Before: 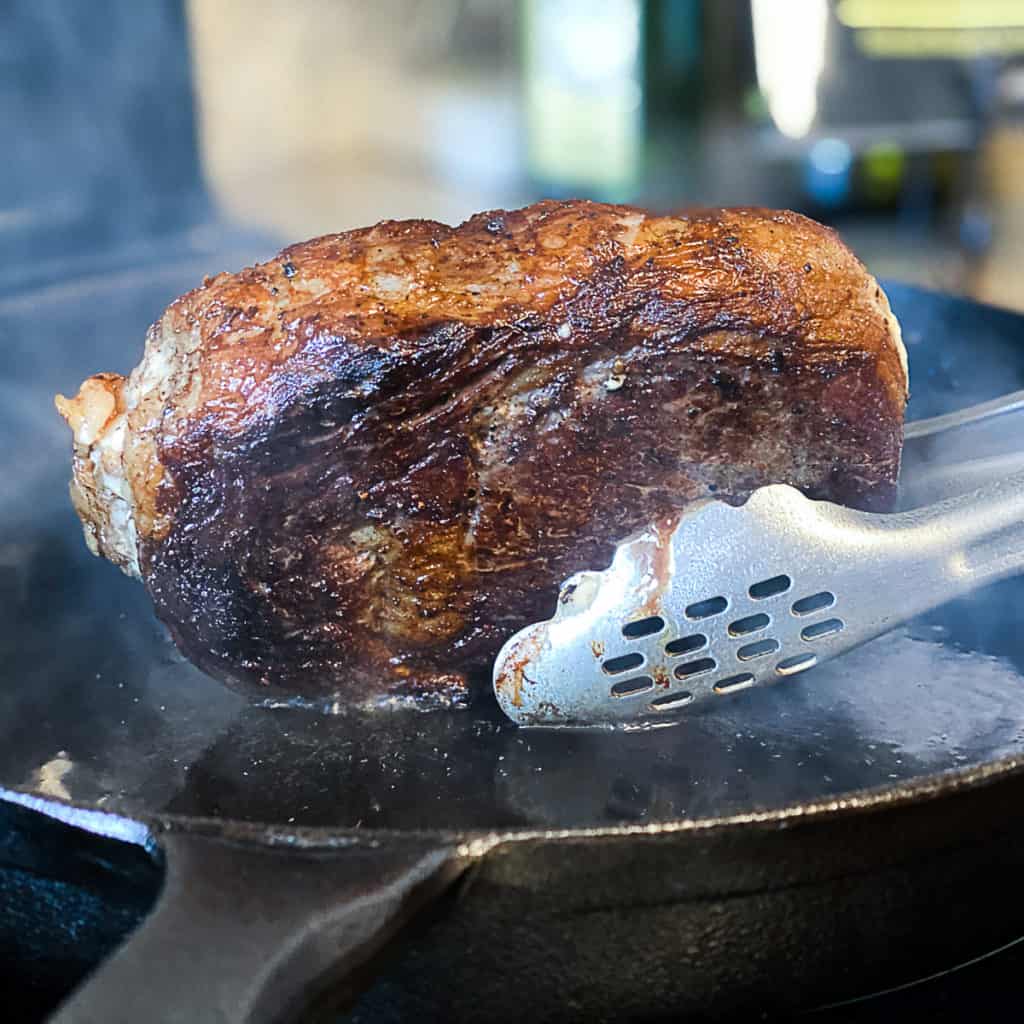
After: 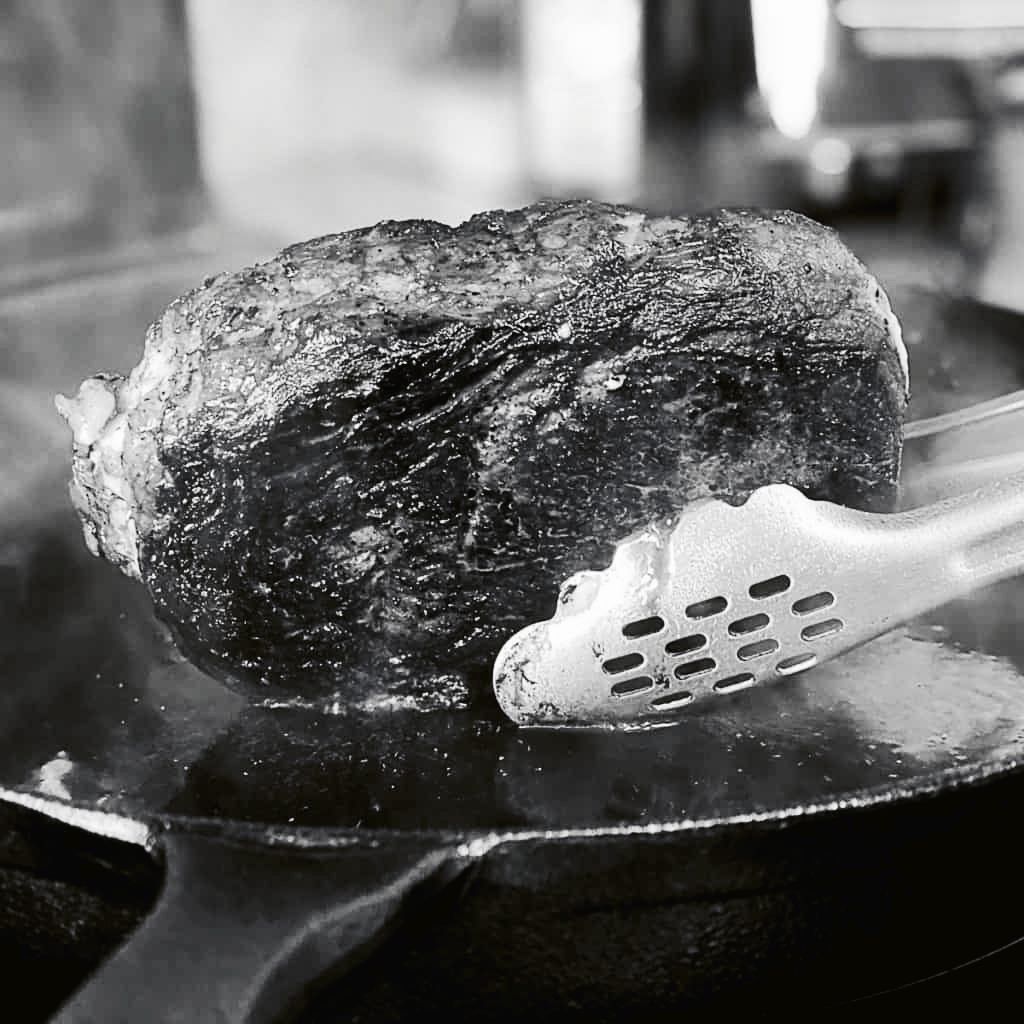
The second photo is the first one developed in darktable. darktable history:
tone curve: curves: ch0 [(0, 0) (0.003, 0.016) (0.011, 0.016) (0.025, 0.016) (0.044, 0.016) (0.069, 0.016) (0.1, 0.026) (0.136, 0.047) (0.177, 0.088) (0.224, 0.14) (0.277, 0.2) (0.335, 0.276) (0.399, 0.37) (0.468, 0.47) (0.543, 0.583) (0.623, 0.698) (0.709, 0.779) (0.801, 0.858) (0.898, 0.929) (1, 1)], preserve colors none
color look up table: target L [86.7, 85.98, 78.43, 66.24, 58.38, 58.64, 57.61, 39.07, 26.21, 17.37, 200.55, 84.56, 79.88, 75.88, 66.24, 66.62, 65.11, 55.02, 54.5, 50.96, 45.89, 39.07, 35.51, 17.06, 22.62, 10.27, 95.84, 87.05, 63.22, 69.98, 71.84, 57.35, 63.6, 64.36, 54.24, 45.09, 23.22, 27.98, 28.27, 22.62, 7.247, 9.263, 91.29, 78.07, 65.11, 64.74, 63.22, 36.15, 7.247], target a [-0.001, -0.001, 0, 0, 0.001 ×4, 0, 0.001, 0, -0.001, 0 ×5, 0.001 ×6, 0, 0.001, 0, -0.002, 0, 0.001, -0.001, 0, 0.001, 0, 0, 0.001 ×6, -0.936, 0, 0, -0.001, 0, 0, 0.001, 0, -0.936], target b [0.023, 0.002, 0.001, 0.002, -0.004, -0.005, -0.004, -0.005, -0.002, -0.004, 0, 0.002, 0.001, 0.001, 0.002, 0.002, 0.002, -0.005, -0.004, -0.005, -0.005, -0.005, -0.006, 0.002, -0.002, -0.003, 0.024, 0.001, -0.004, 0.002, 0.002, -0.005, 0.002, 0.002, -0.005, -0.005, -0.004, -0.002, -0.005, -0.002, 11.55, -0.001, 0, 0.022, 0.002, 0.002, -0.004, -0.001, 11.55], num patches 49
